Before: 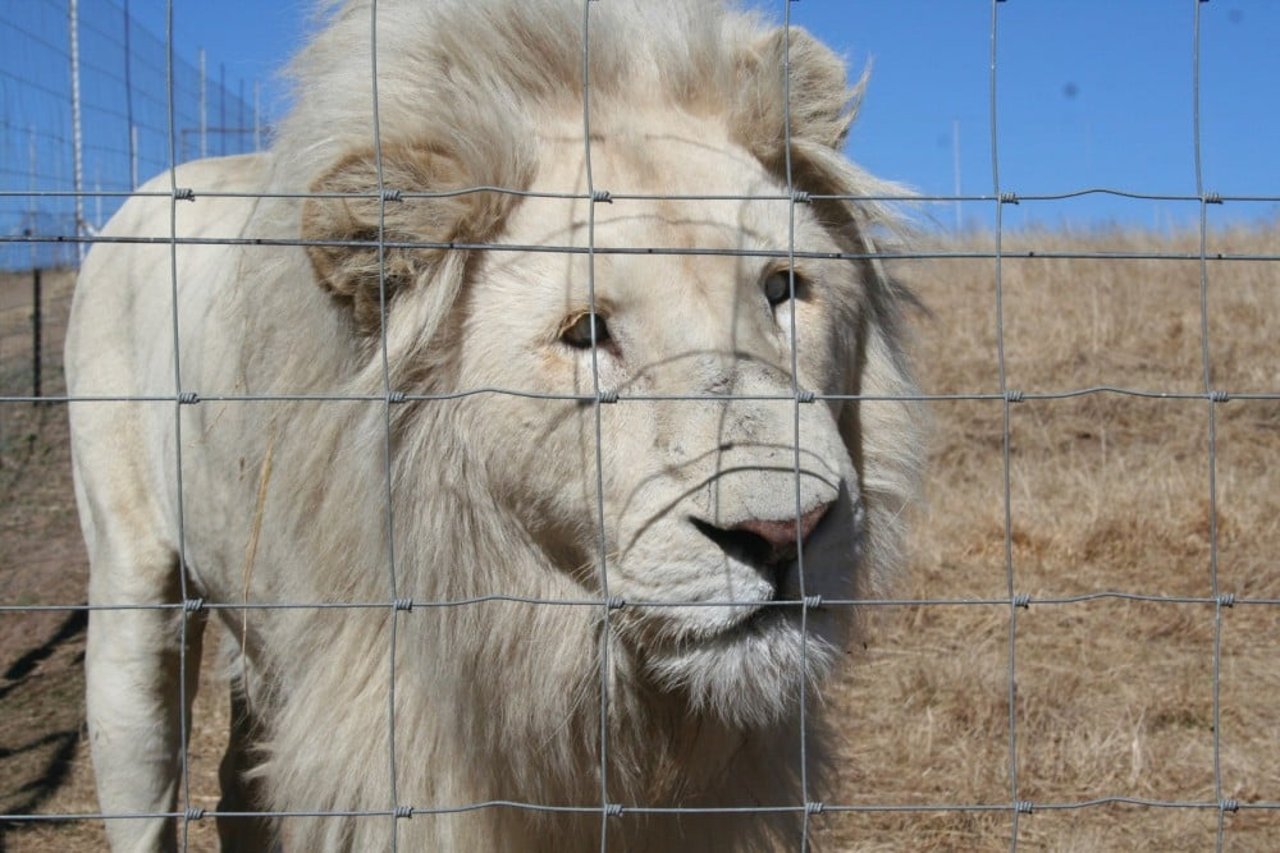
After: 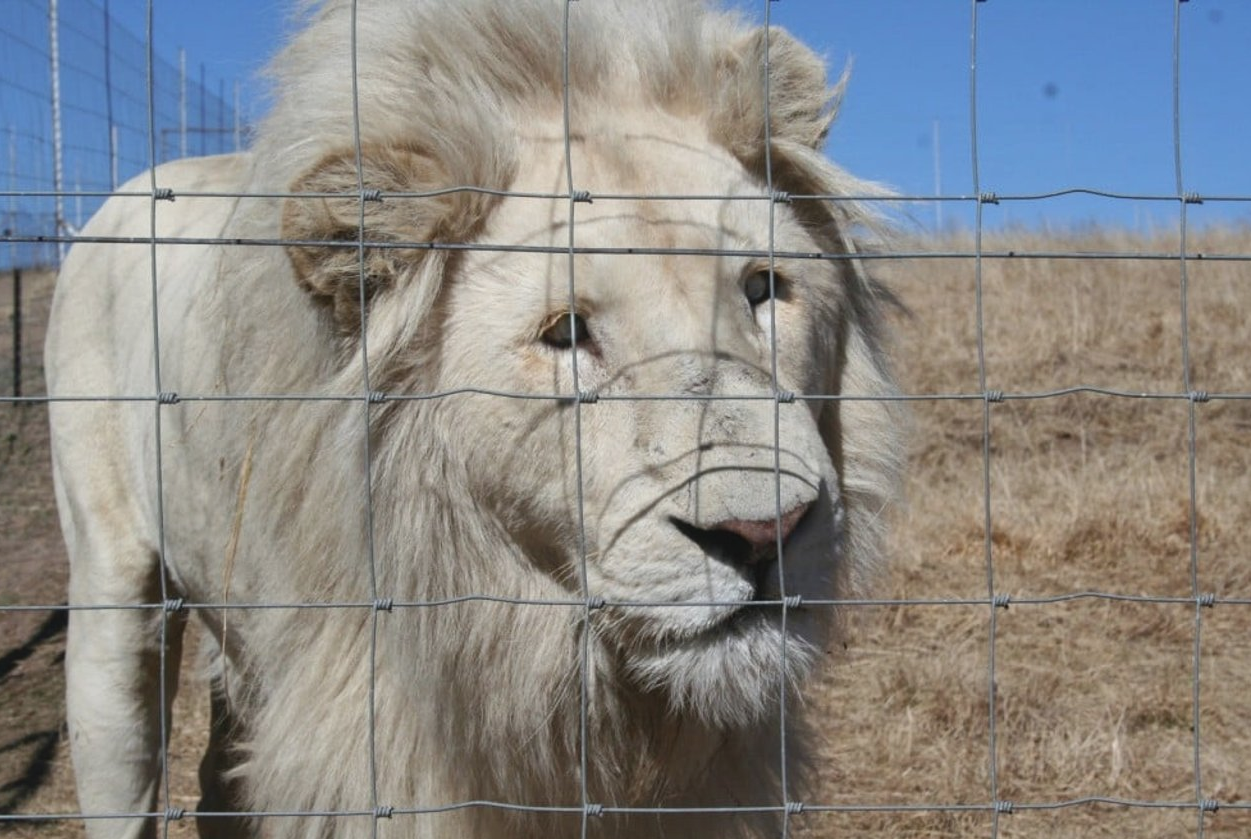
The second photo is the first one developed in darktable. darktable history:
crop and rotate: left 1.61%, right 0.64%, bottom 1.598%
local contrast: mode bilateral grid, contrast 20, coarseness 50, detail 121%, midtone range 0.2
contrast brightness saturation: contrast -0.097, saturation -0.09
tone equalizer: edges refinement/feathering 500, mask exposure compensation -1.57 EV, preserve details no
